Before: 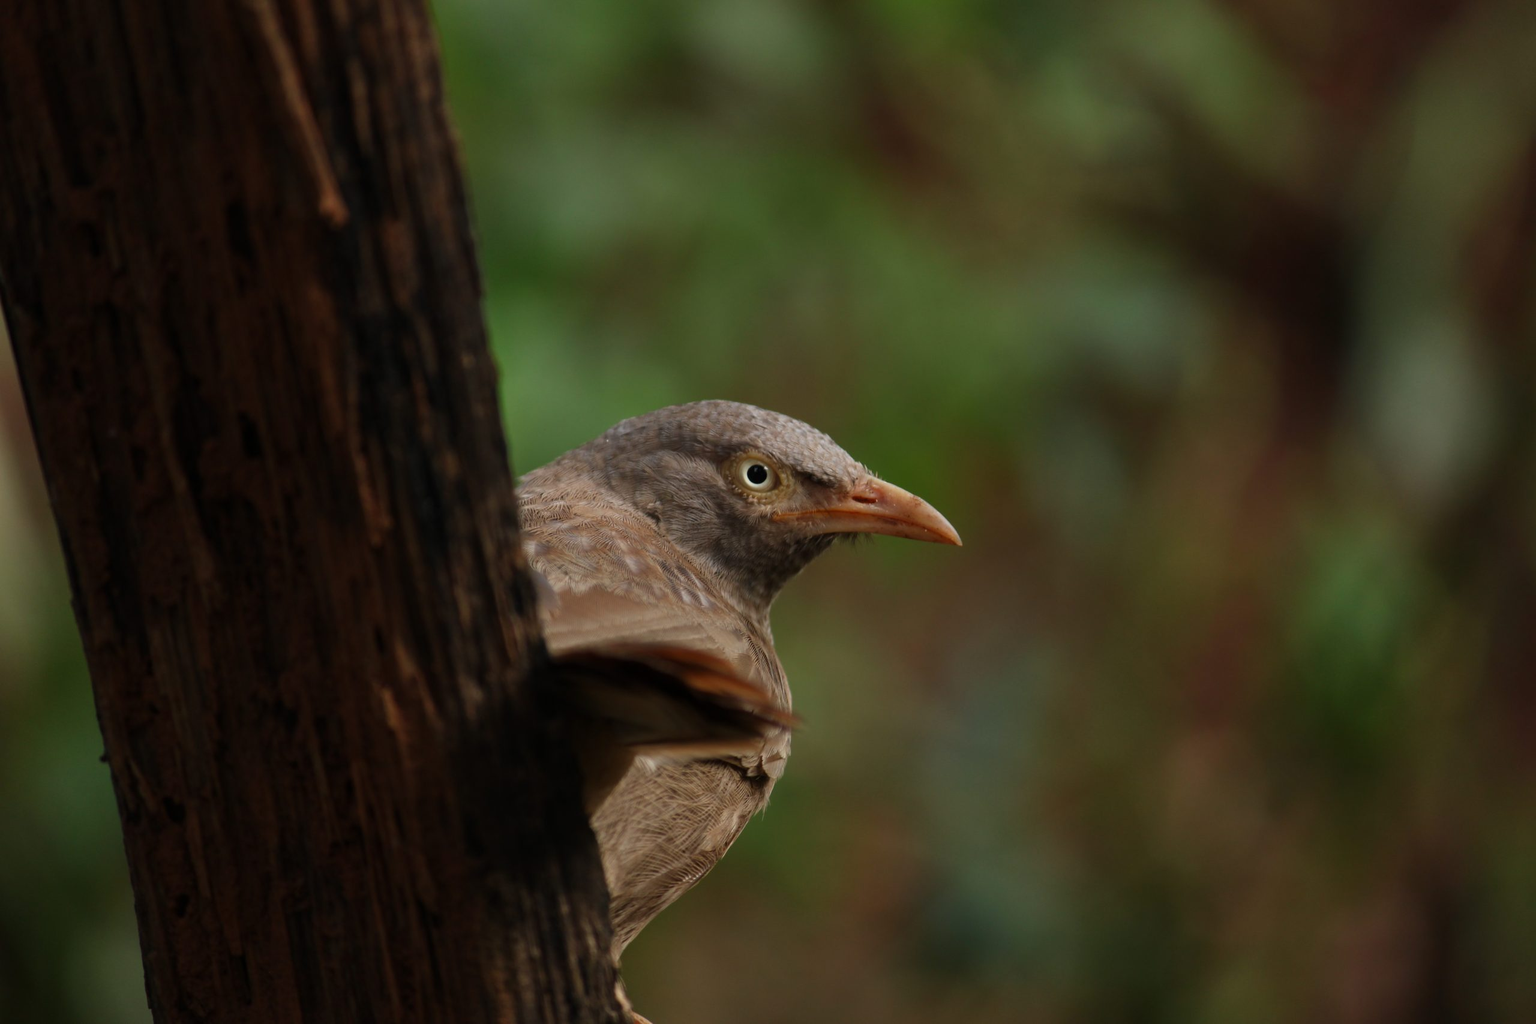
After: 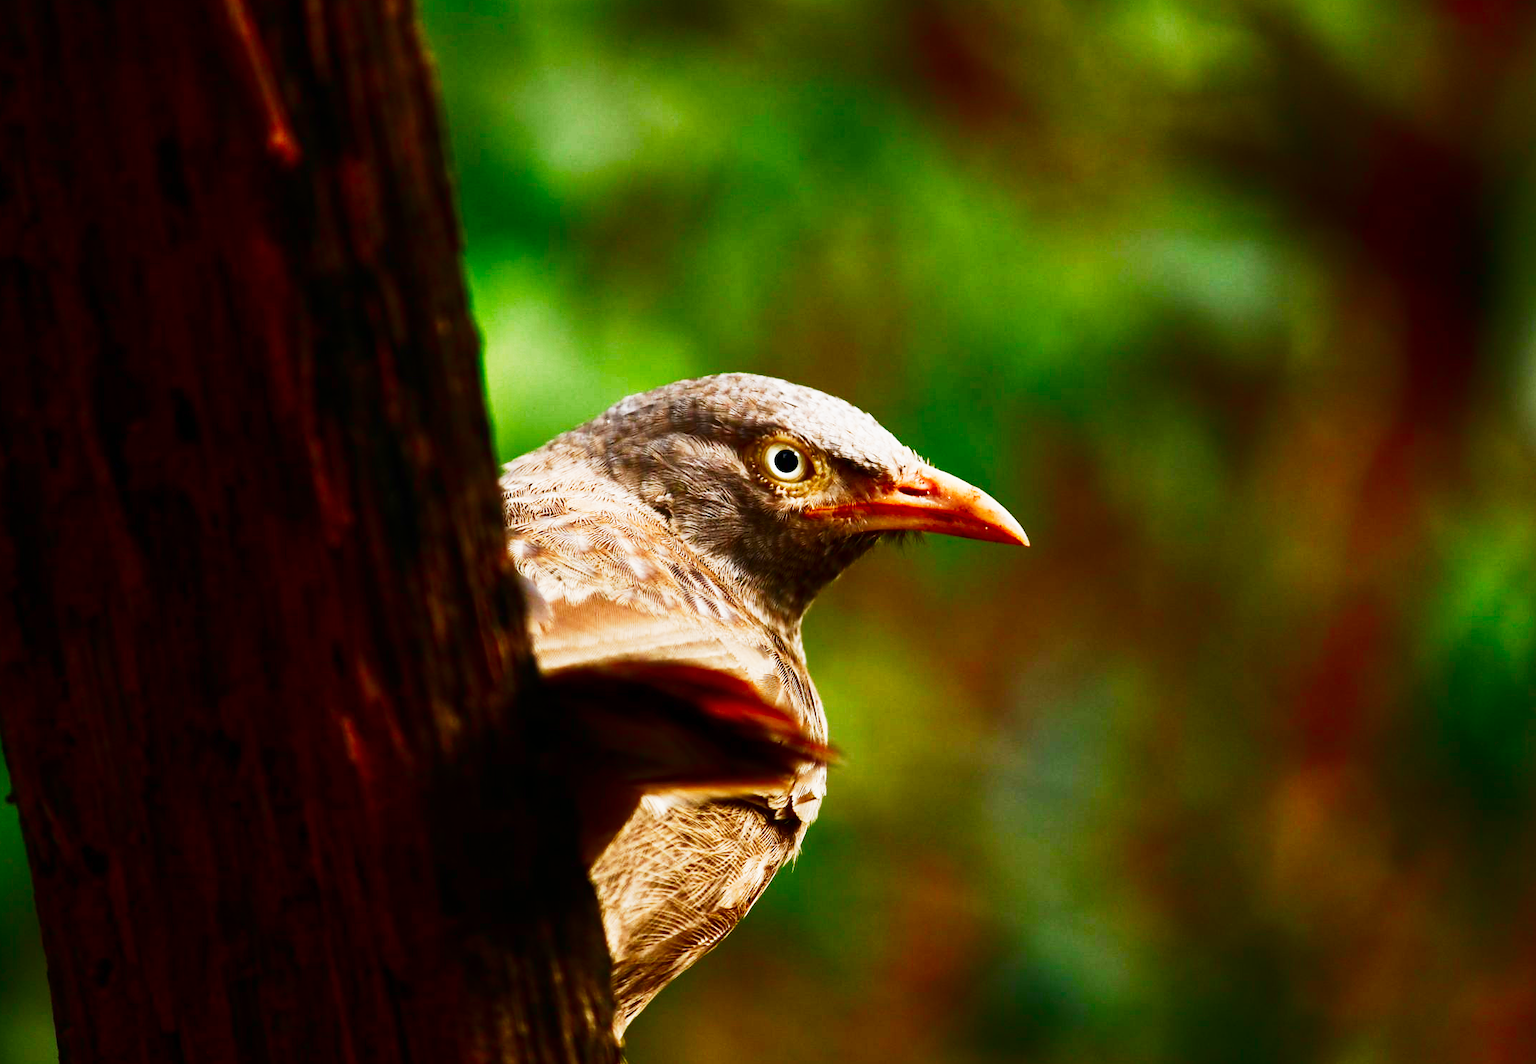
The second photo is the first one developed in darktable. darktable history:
tone curve: curves: ch0 [(0, 0) (0.417, 0.851) (1, 1)], preserve colors none
sharpen: radius 1.041
contrast brightness saturation: contrast 0.327, brightness -0.078, saturation 0.17
crop: left 6.192%, top 8.411%, right 9.541%, bottom 4.007%
